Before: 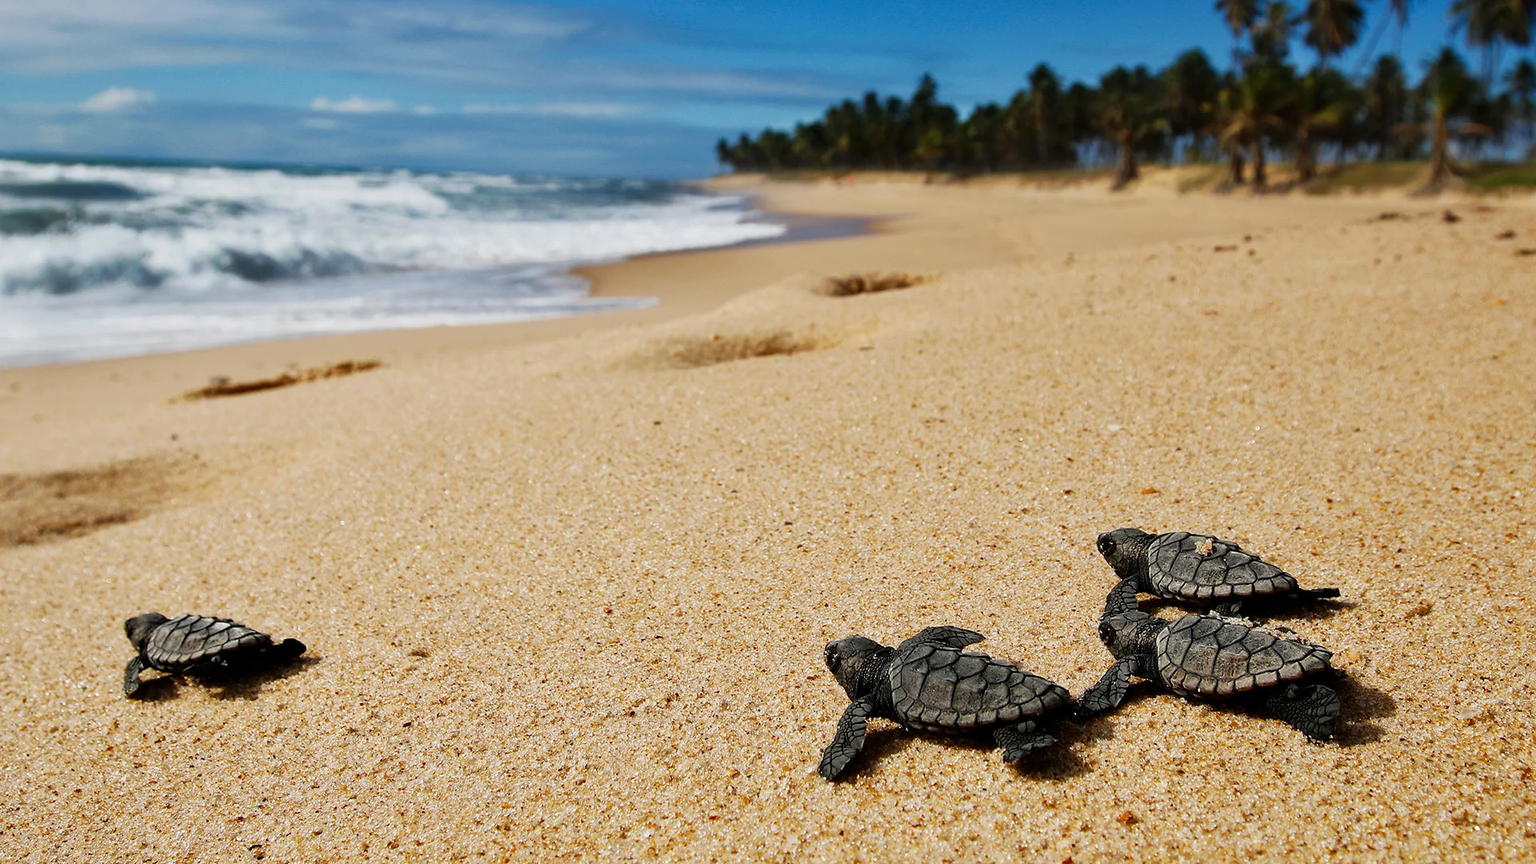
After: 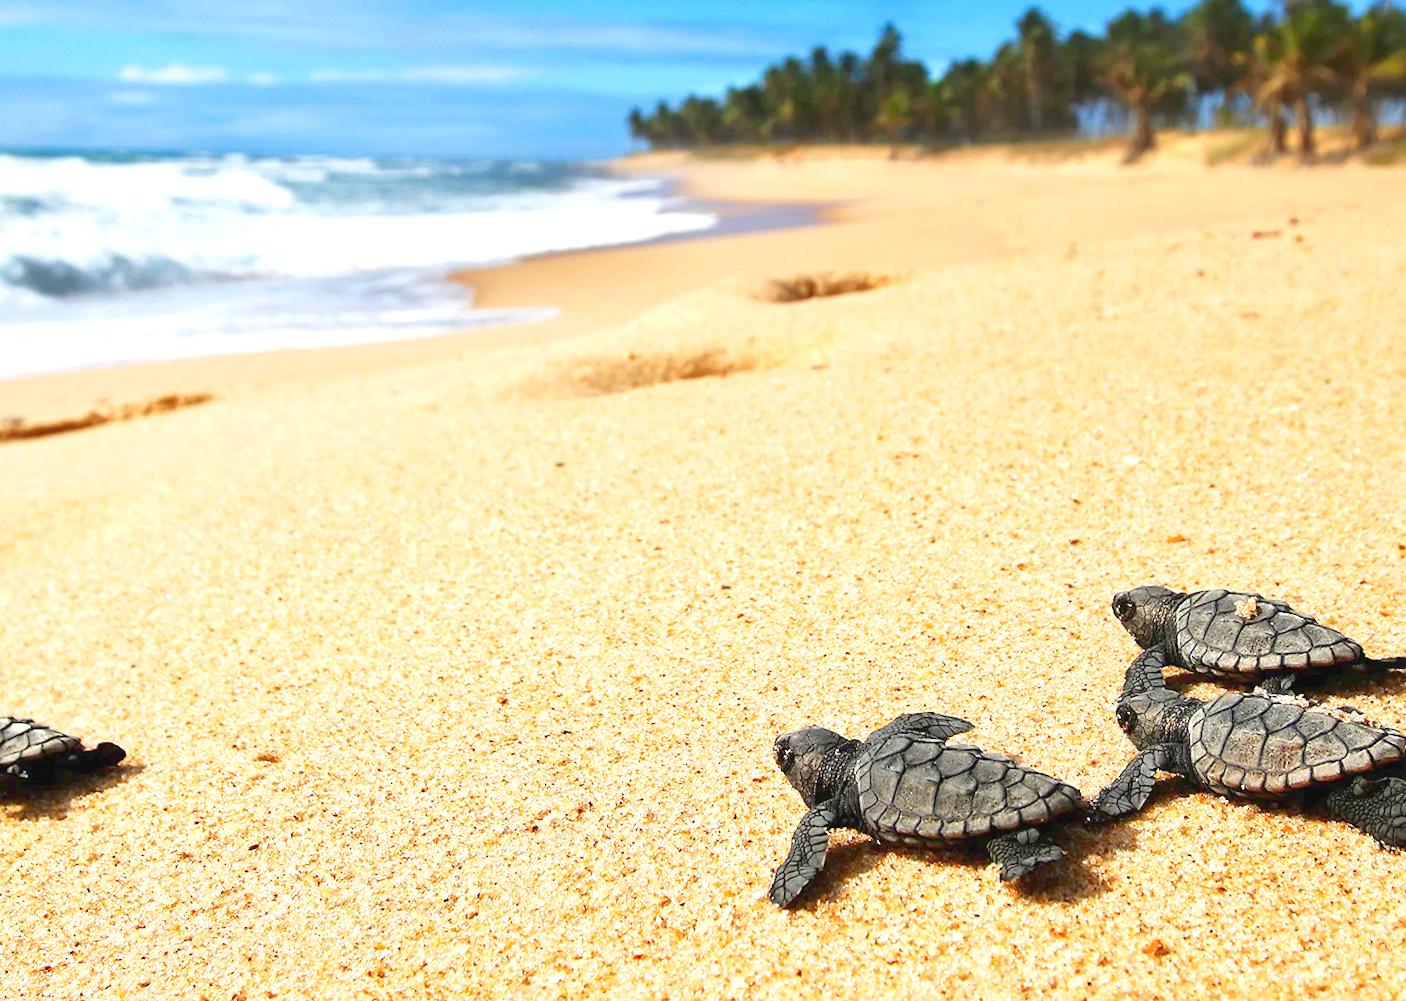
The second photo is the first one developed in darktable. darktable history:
crop and rotate: left 13.15%, top 5.251%, right 12.609%
color balance rgb: contrast -30%
exposure: black level correction 0, exposure 1.975 EV, compensate exposure bias true, compensate highlight preservation false
rotate and perspective: rotation -1°, crop left 0.011, crop right 0.989, crop top 0.025, crop bottom 0.975
